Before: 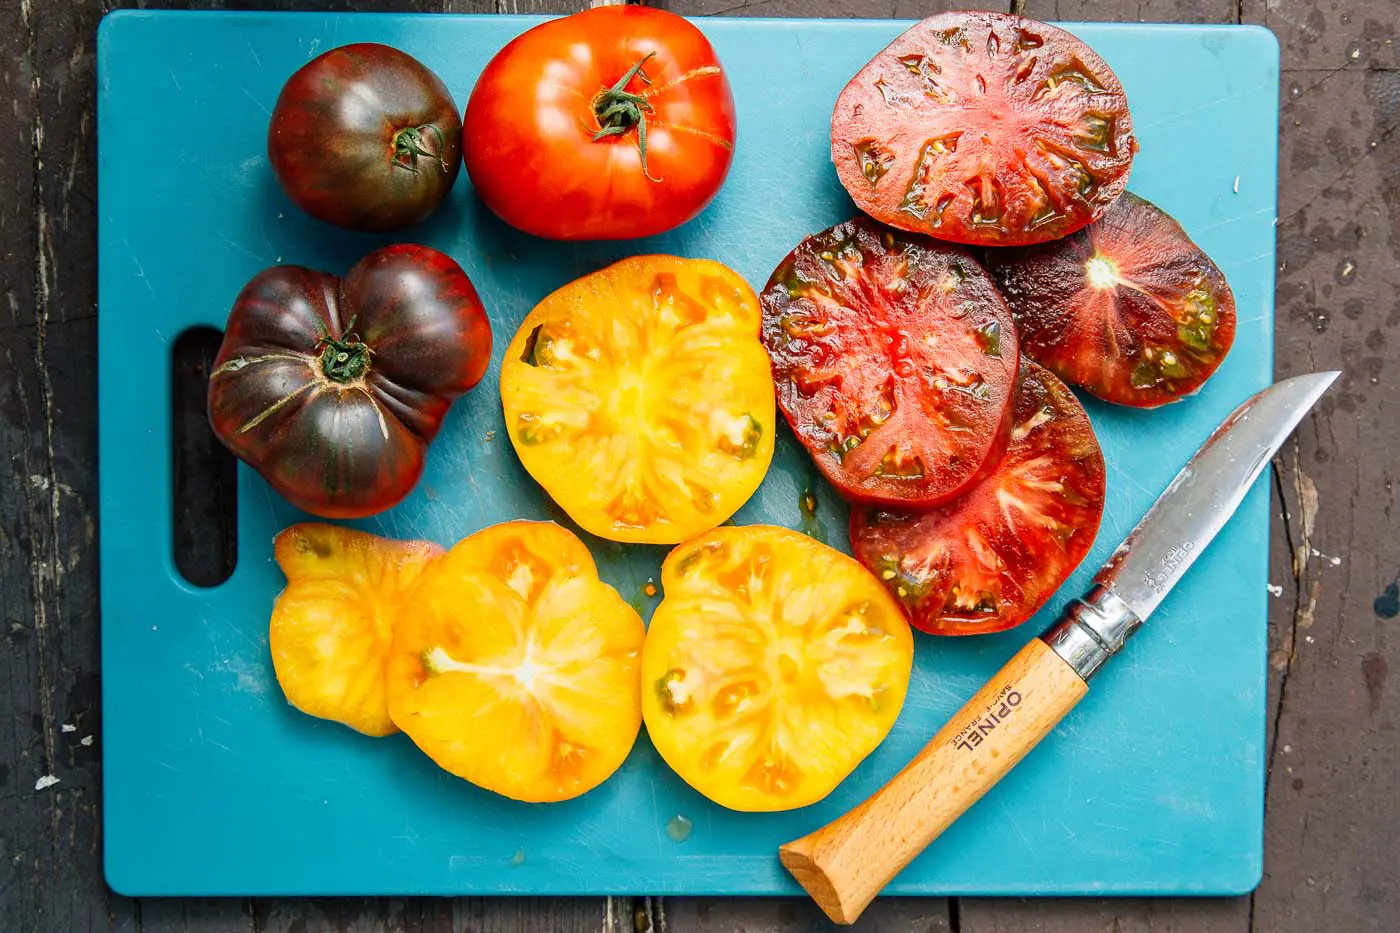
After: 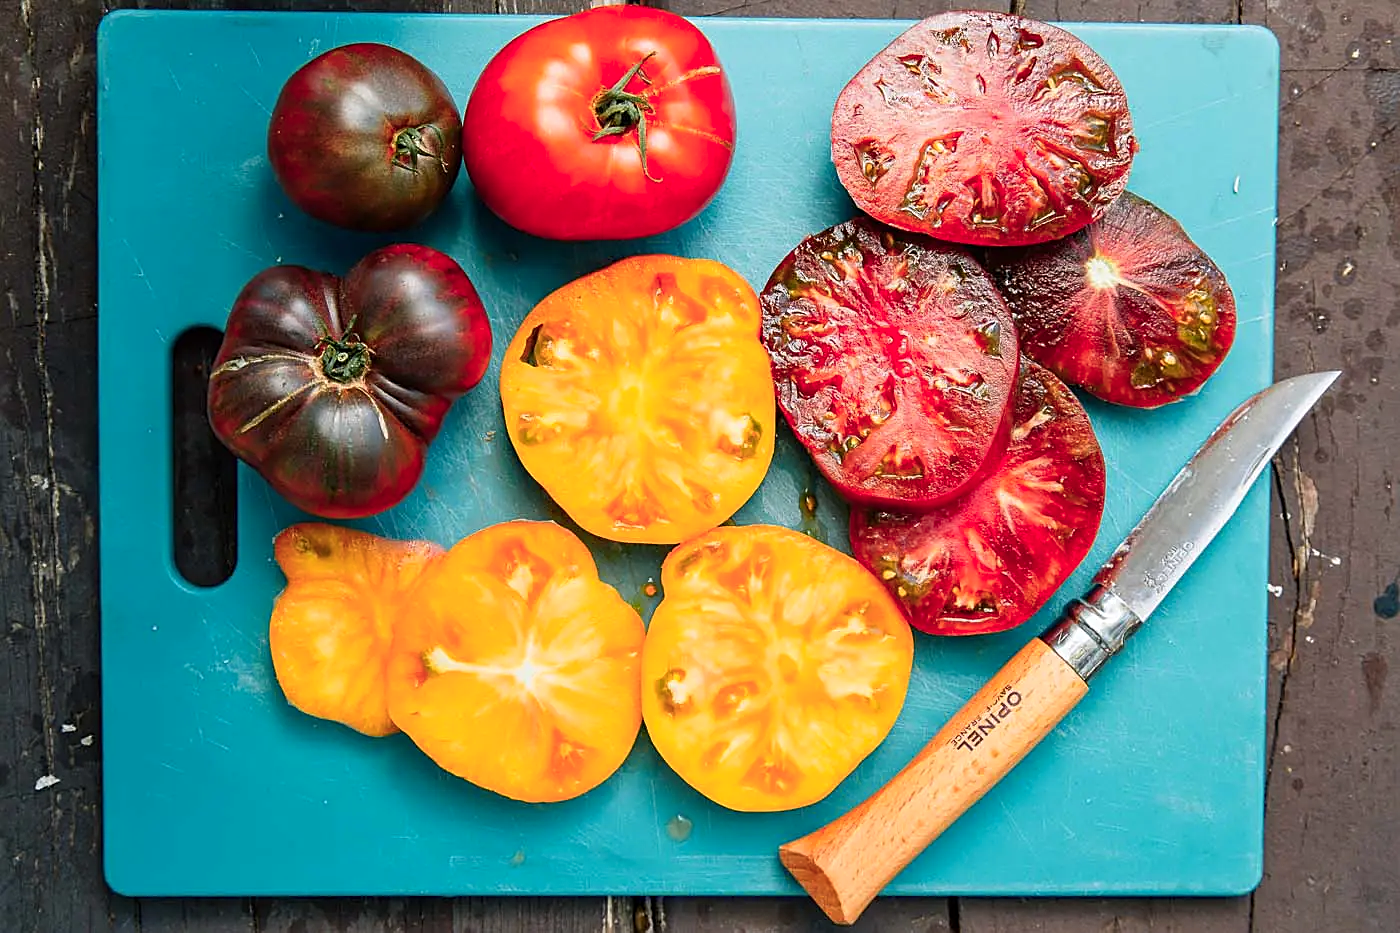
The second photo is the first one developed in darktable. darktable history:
exposure: compensate highlight preservation false
color zones: curves: ch1 [(0.309, 0.524) (0.41, 0.329) (0.508, 0.509)]; ch2 [(0.25, 0.457) (0.75, 0.5)]
sharpen: on, module defaults
